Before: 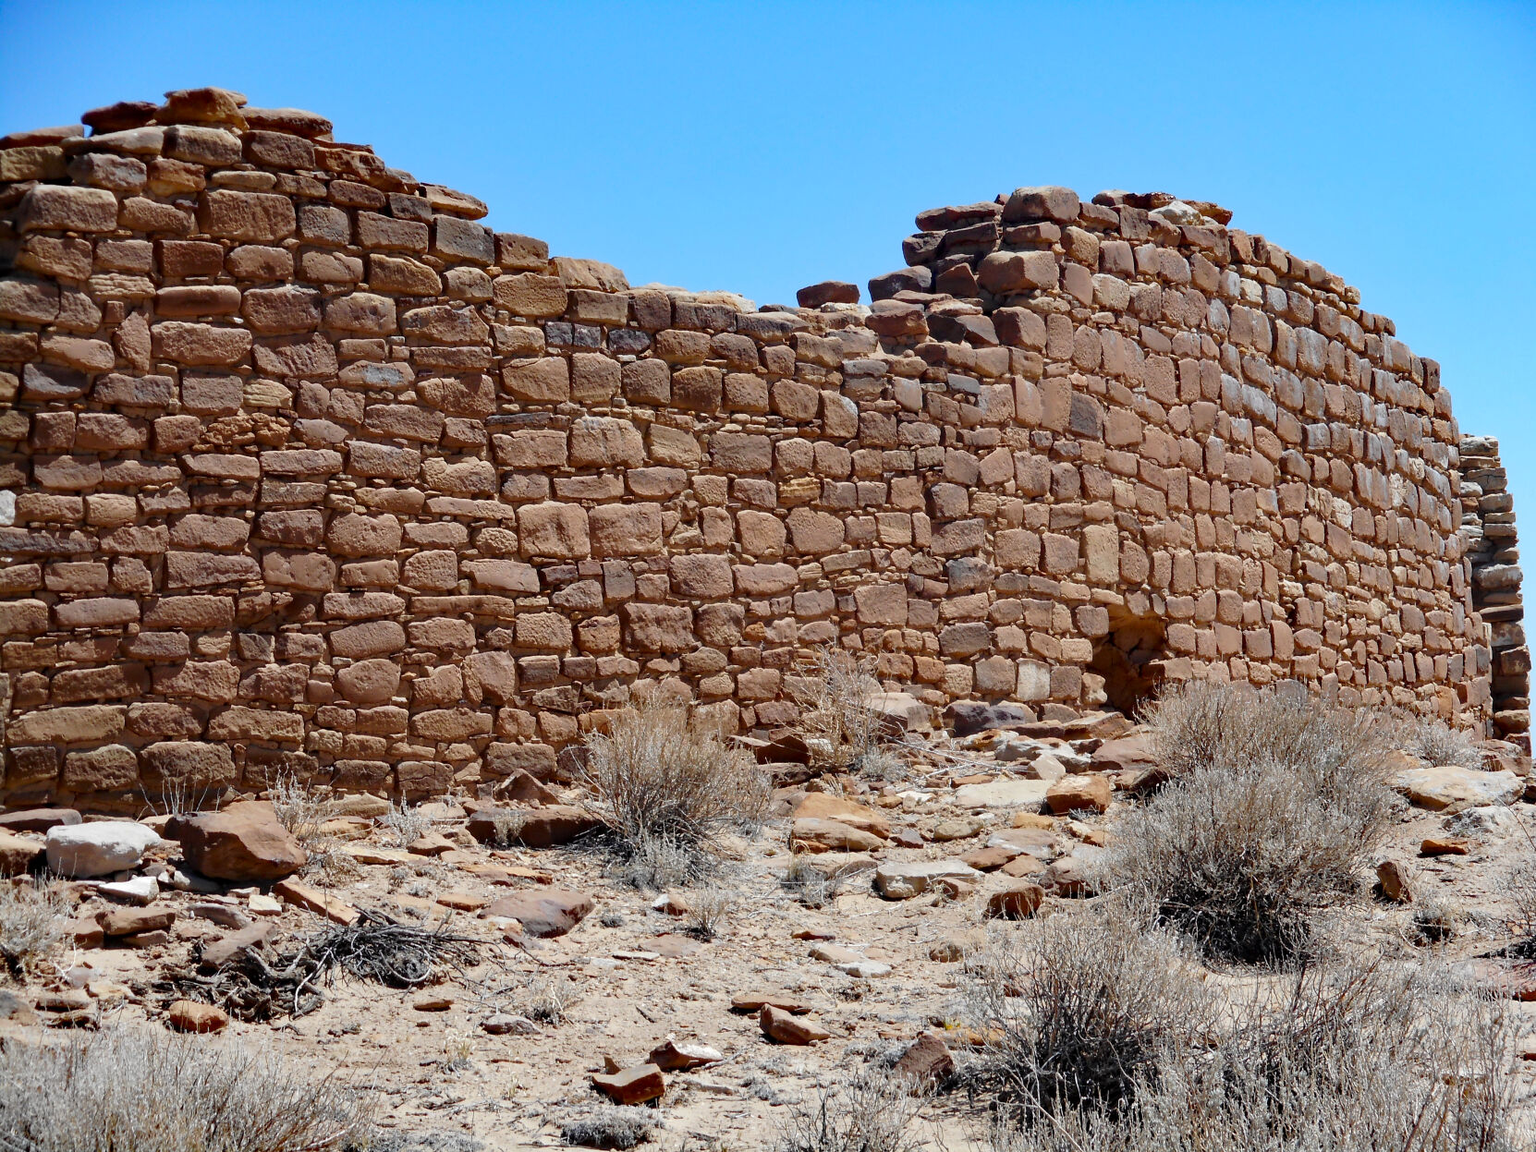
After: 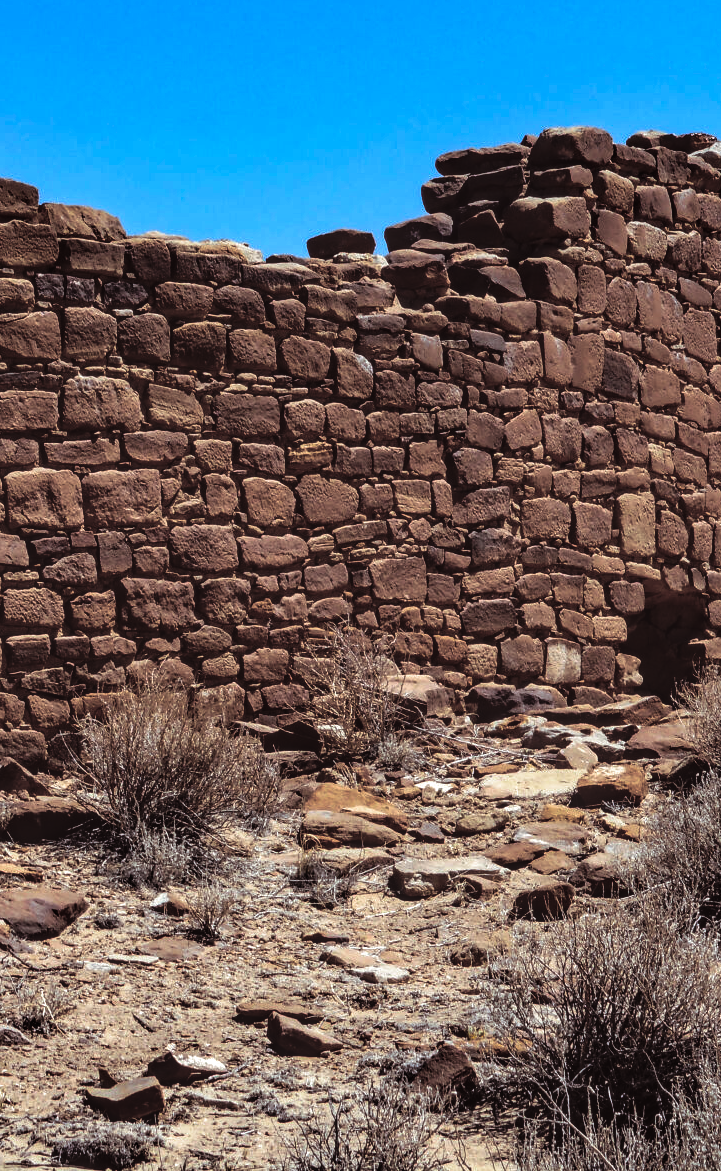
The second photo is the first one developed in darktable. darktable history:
local contrast: highlights 60%, shadows 60%, detail 160%
crop: left 33.452%, top 6.025%, right 23.155%
split-toning: shadows › saturation 0.24, highlights › hue 54°, highlights › saturation 0.24
haze removal: compatibility mode true, adaptive false
tone curve: curves: ch0 [(0, 0) (0.003, 0.019) (0.011, 0.022) (0.025, 0.027) (0.044, 0.037) (0.069, 0.049) (0.1, 0.066) (0.136, 0.091) (0.177, 0.125) (0.224, 0.159) (0.277, 0.206) (0.335, 0.266) (0.399, 0.332) (0.468, 0.411) (0.543, 0.492) (0.623, 0.577) (0.709, 0.668) (0.801, 0.767) (0.898, 0.869) (1, 1)], preserve colors none
rgb curve: curves: ch0 [(0, 0.186) (0.314, 0.284) (0.775, 0.708) (1, 1)], compensate middle gray true, preserve colors none
velvia: on, module defaults
